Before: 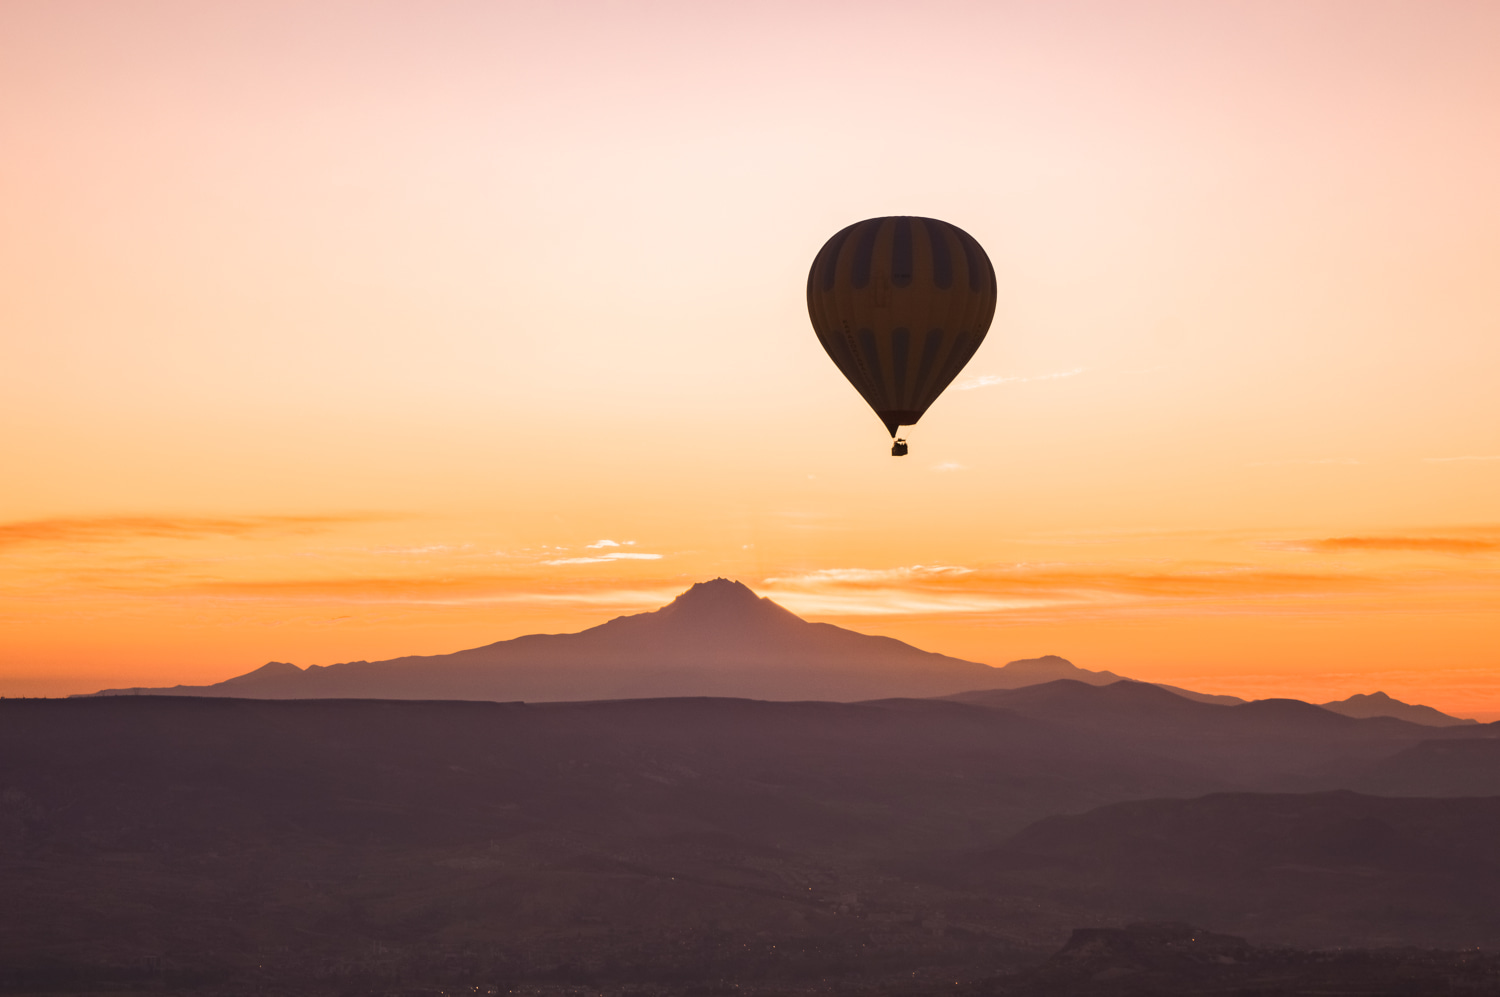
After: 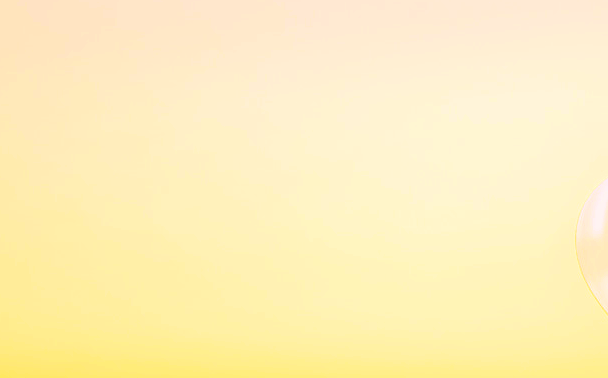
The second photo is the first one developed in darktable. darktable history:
exposure: exposure 8 EV, compensate highlight preservation false
shadows and highlights: radius 108.52, shadows 23.73, highlights -59.32, low approximation 0.01, soften with gaussian
crop: left 15.452%, top 5.459%, right 43.956%, bottom 56.62%
